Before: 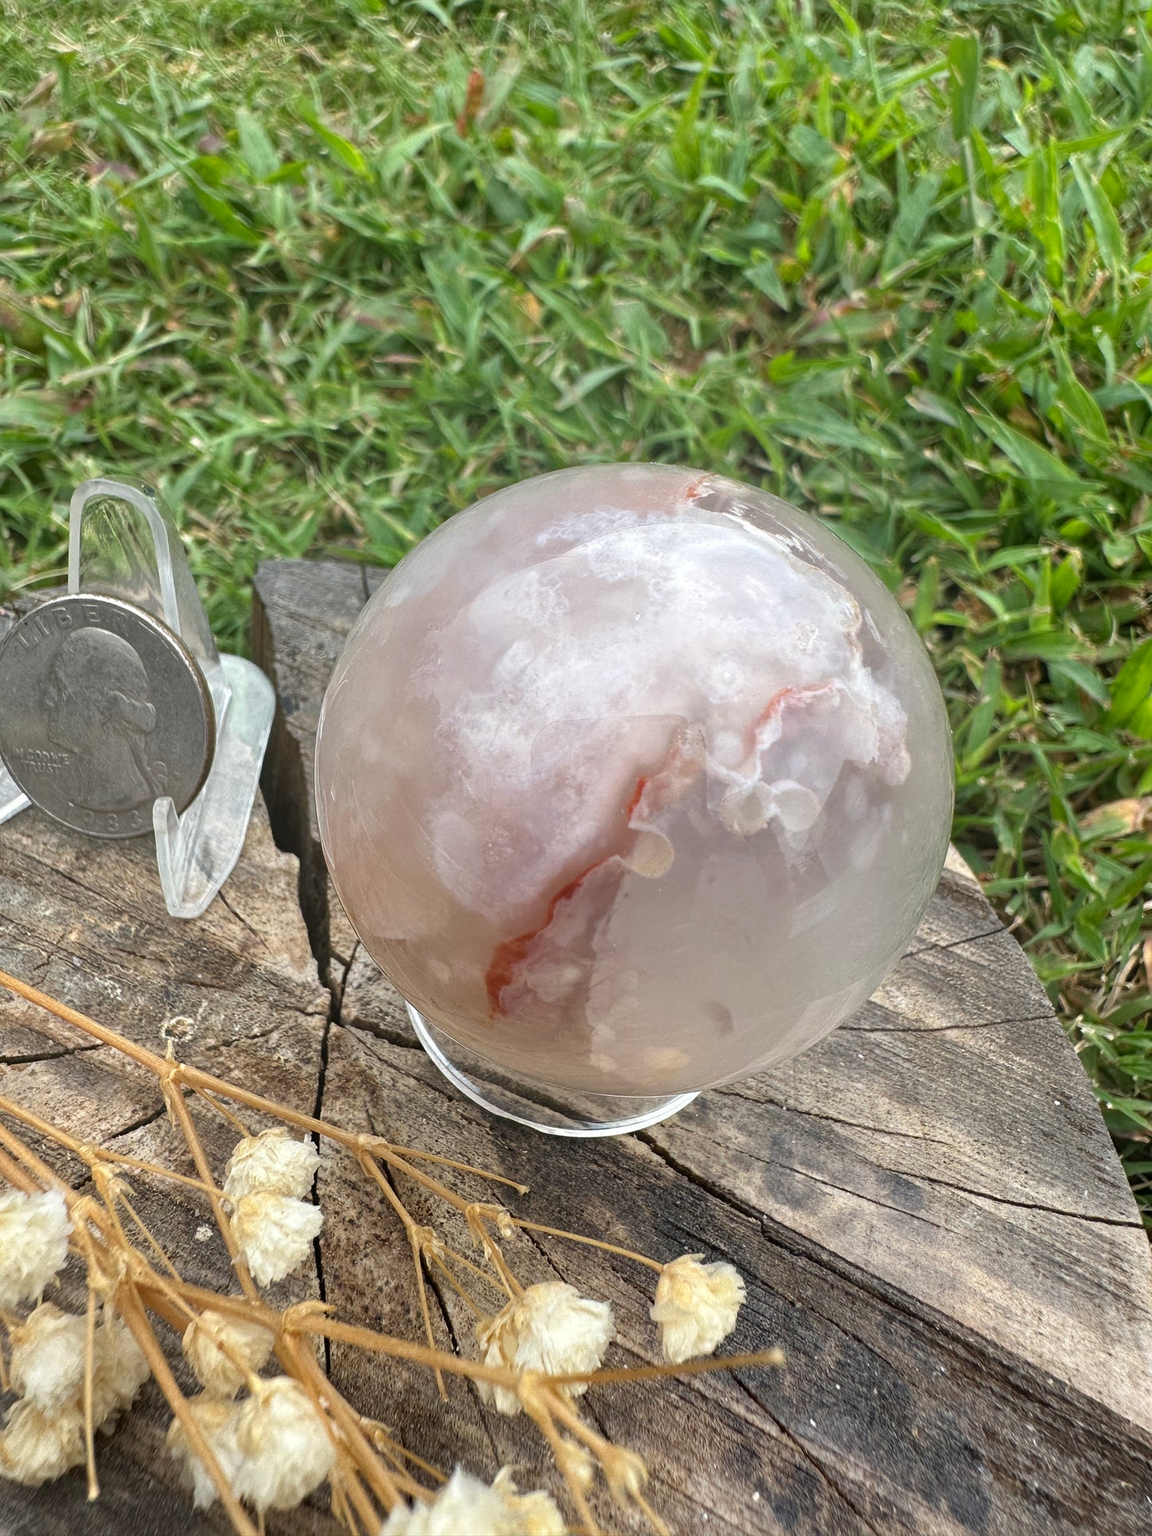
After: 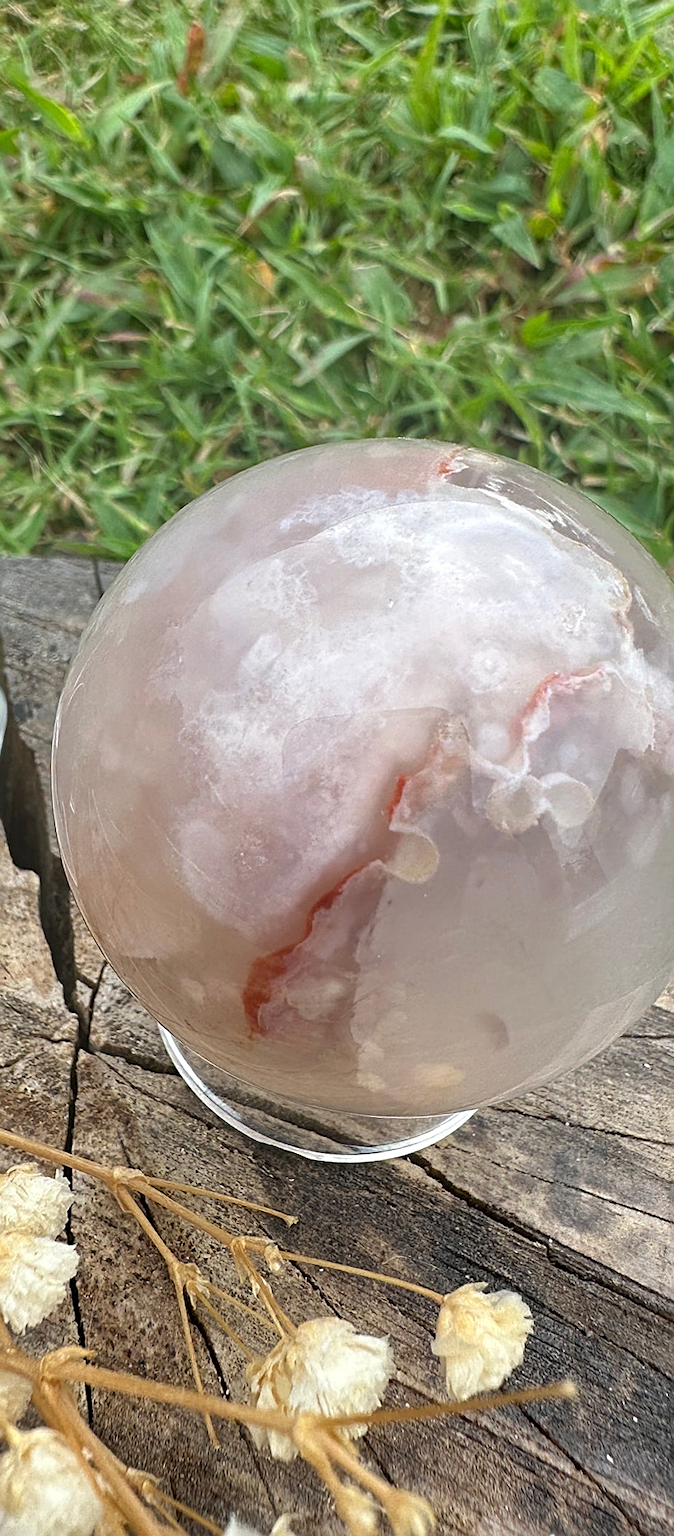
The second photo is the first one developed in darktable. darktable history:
rotate and perspective: rotation -2.12°, lens shift (vertical) 0.009, lens shift (horizontal) -0.008, automatic cropping original format, crop left 0.036, crop right 0.964, crop top 0.05, crop bottom 0.959
tone equalizer: on, module defaults
crop and rotate: left 22.516%, right 21.234%
sharpen: amount 0.55
